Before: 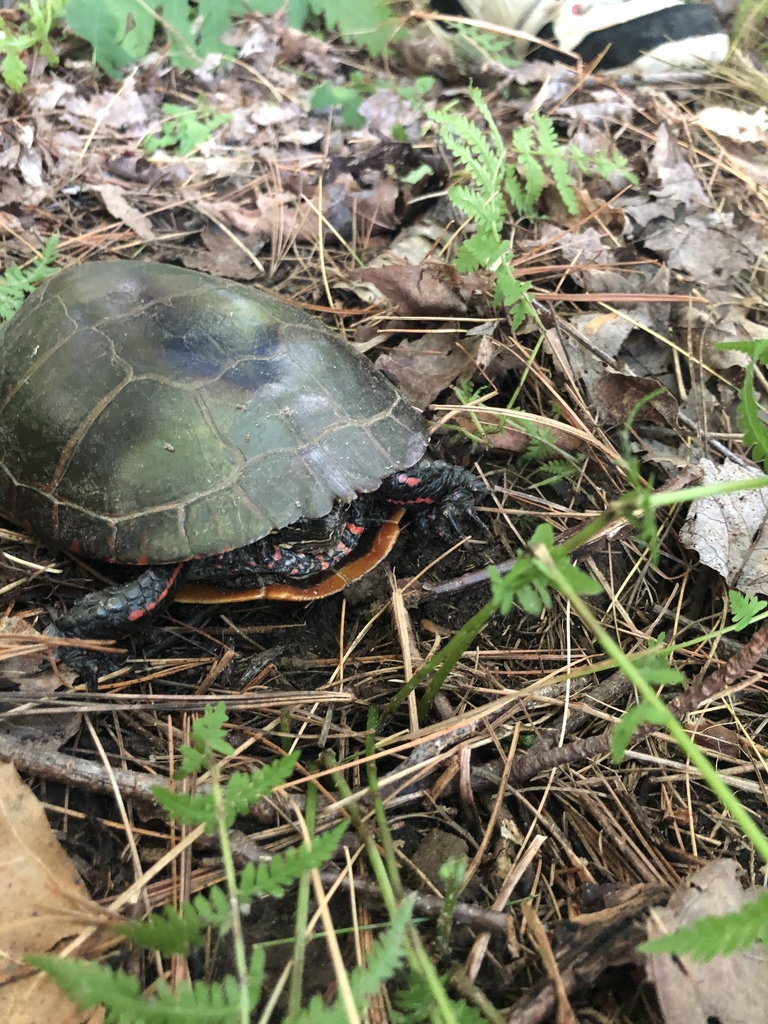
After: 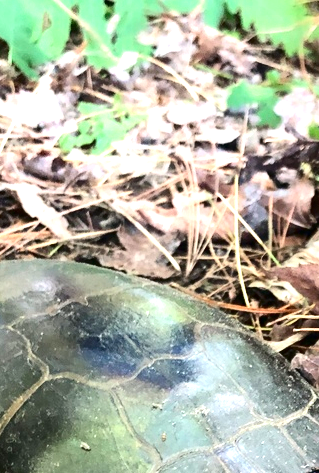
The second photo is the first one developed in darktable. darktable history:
exposure: black level correction 0, exposure 0.835 EV, compensate highlight preservation false
contrast brightness saturation: contrast 0.241, brightness -0.238, saturation 0.144
crop and rotate: left 10.962%, top 0.103%, right 47.482%, bottom 53.66%
